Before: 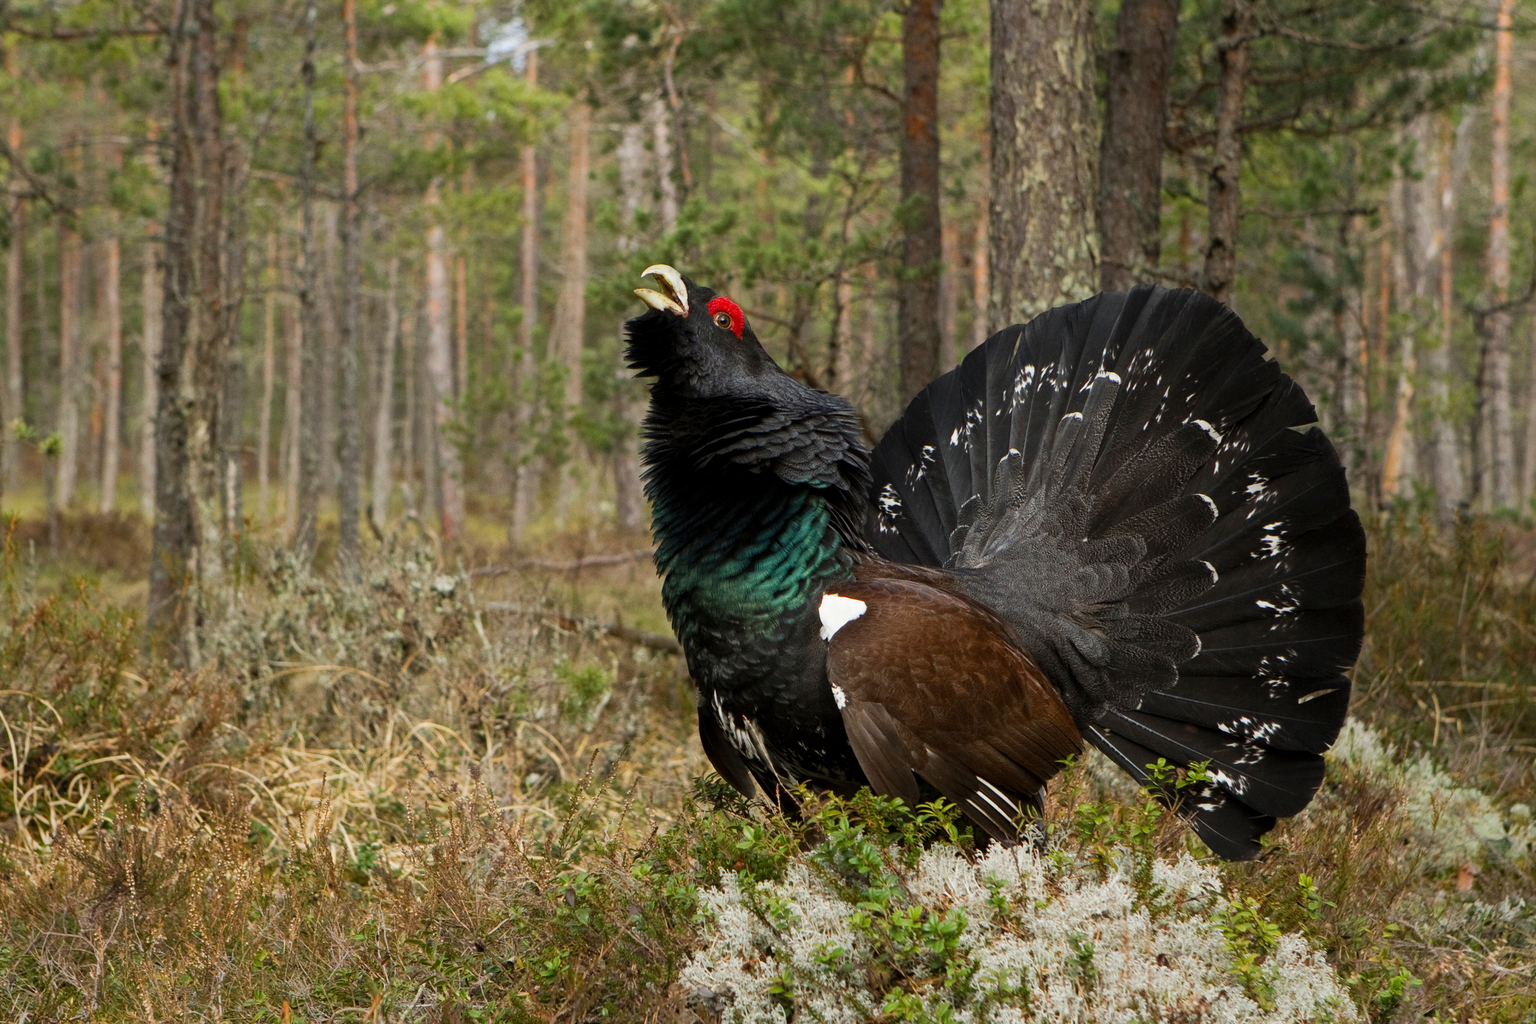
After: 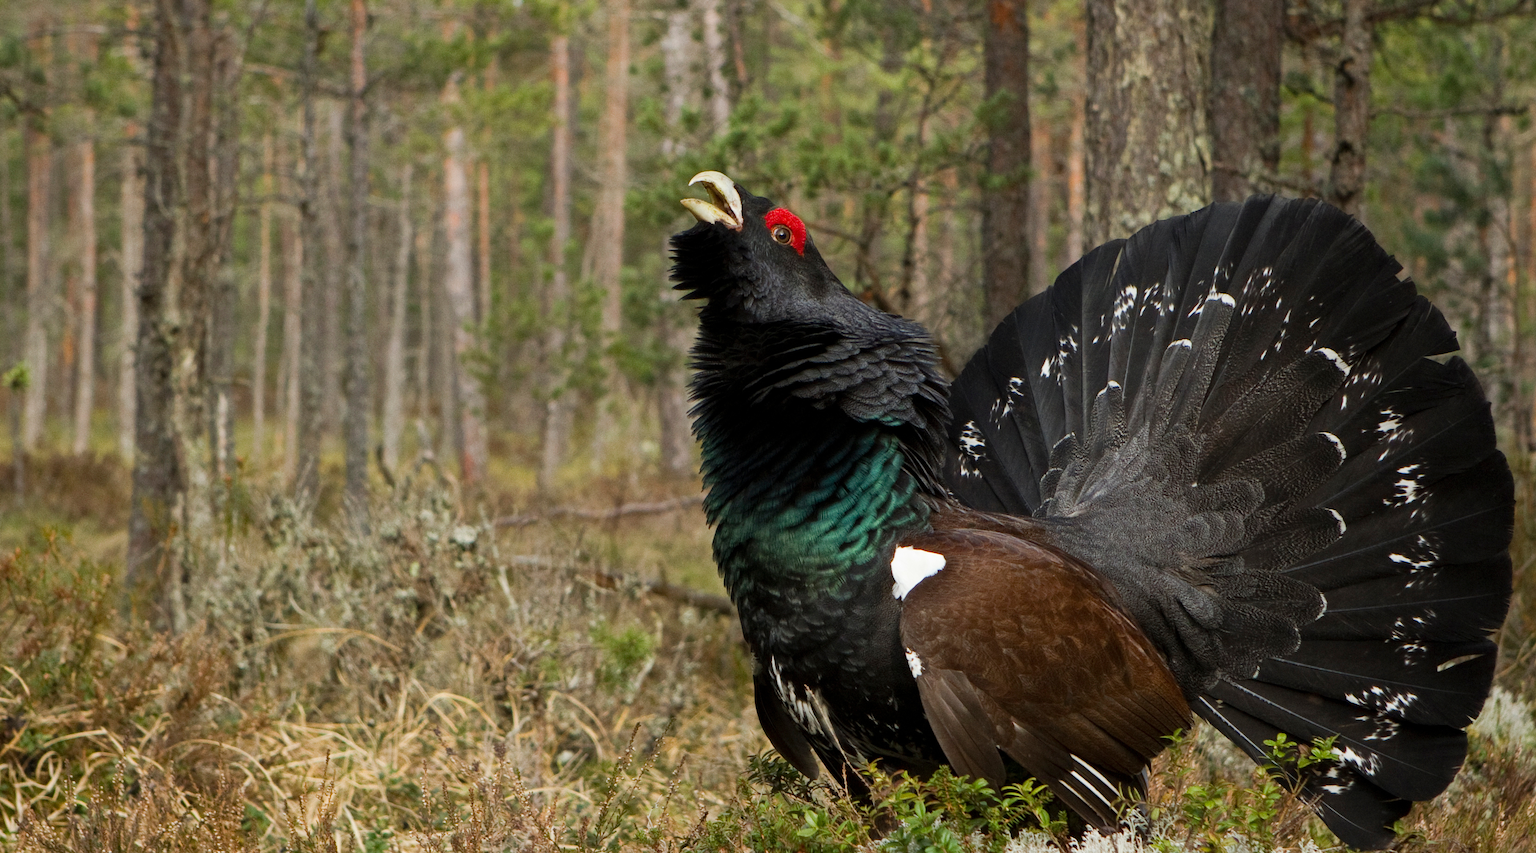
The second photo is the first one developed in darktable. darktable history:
crop and rotate: left 2.401%, top 11.196%, right 9.797%, bottom 15.655%
tone equalizer: on, module defaults
